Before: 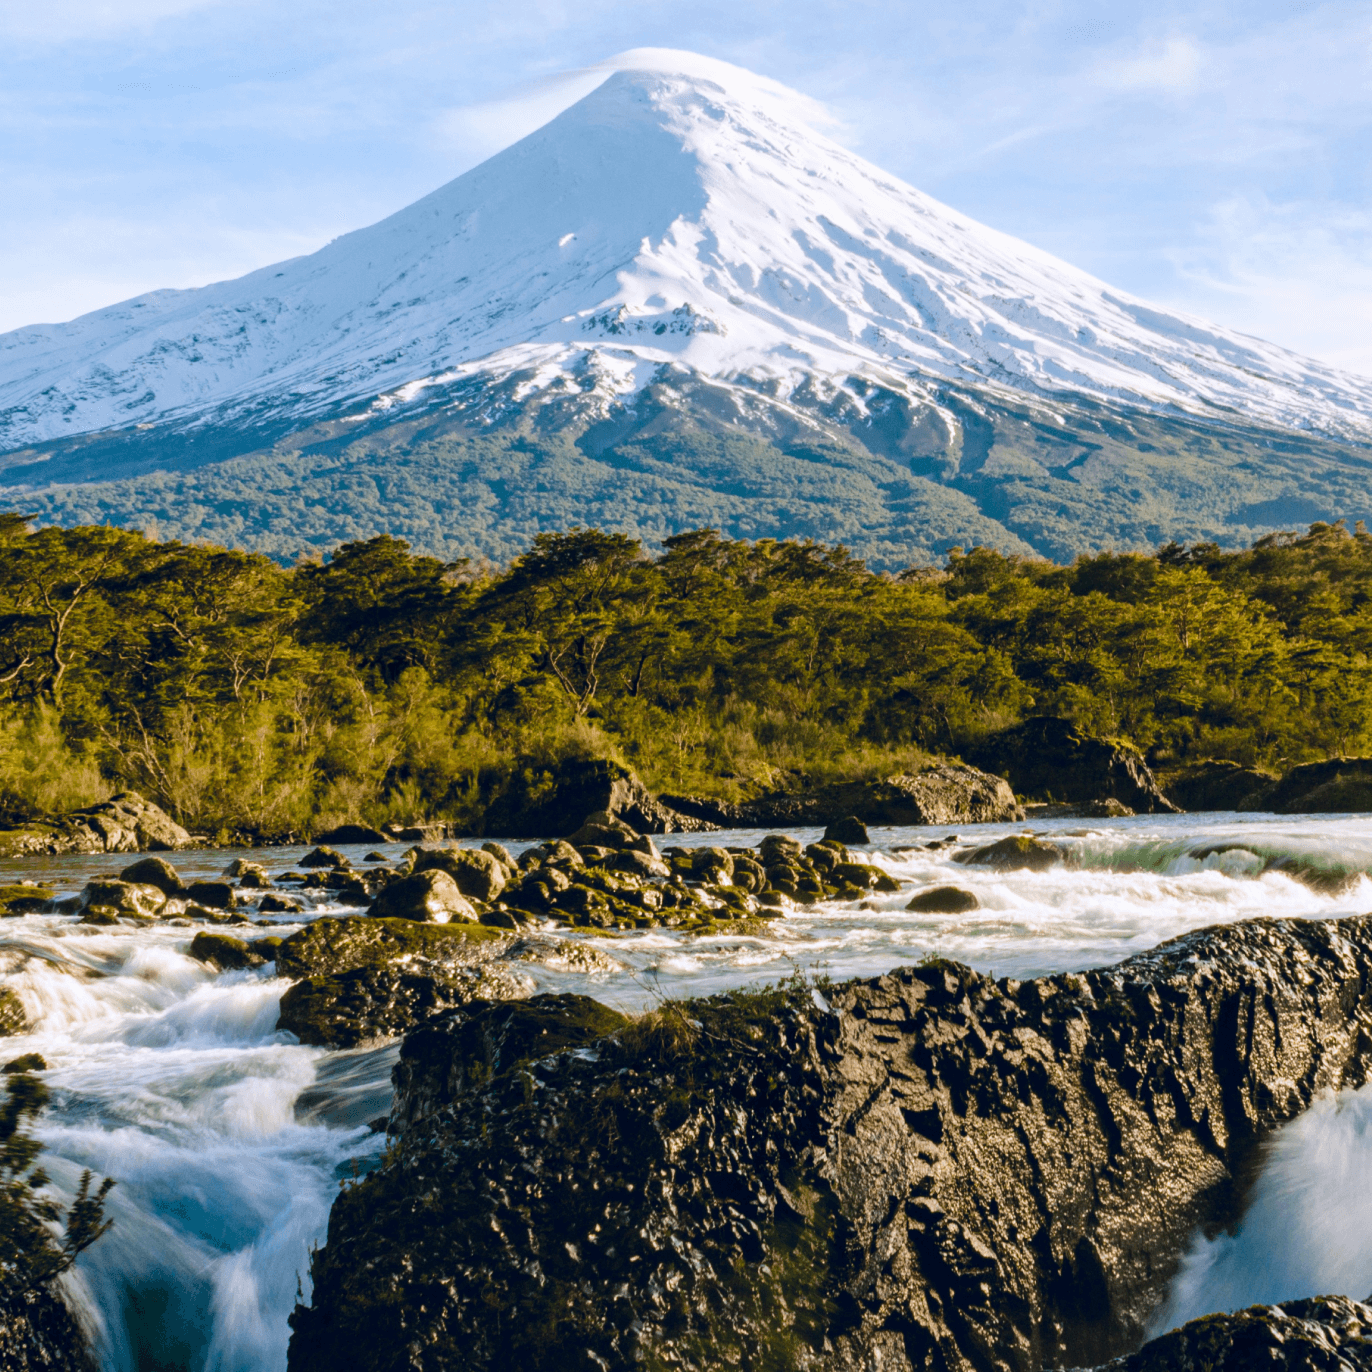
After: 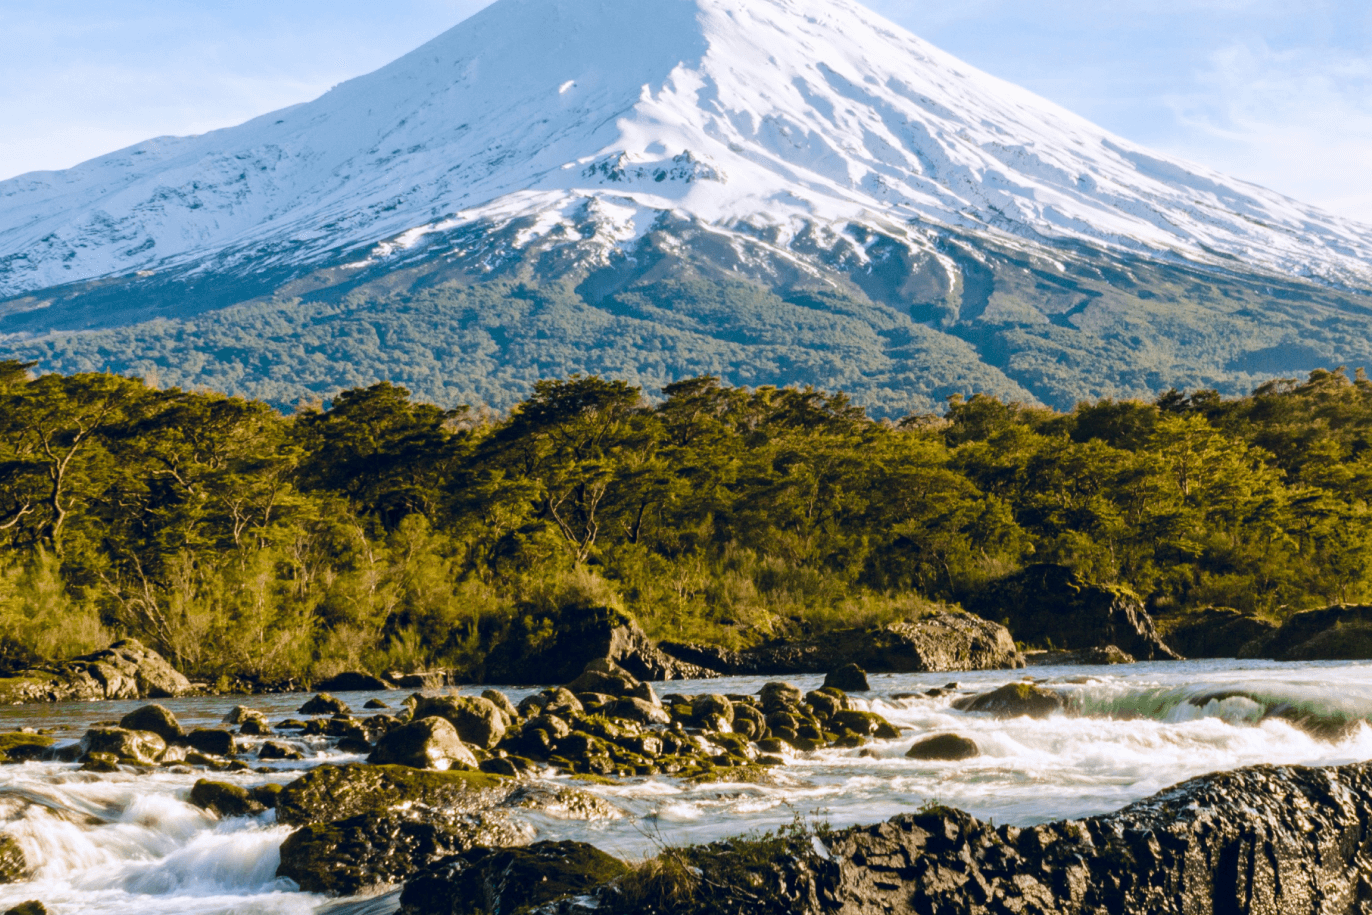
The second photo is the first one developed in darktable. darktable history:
crop: top 11.156%, bottom 22.097%
